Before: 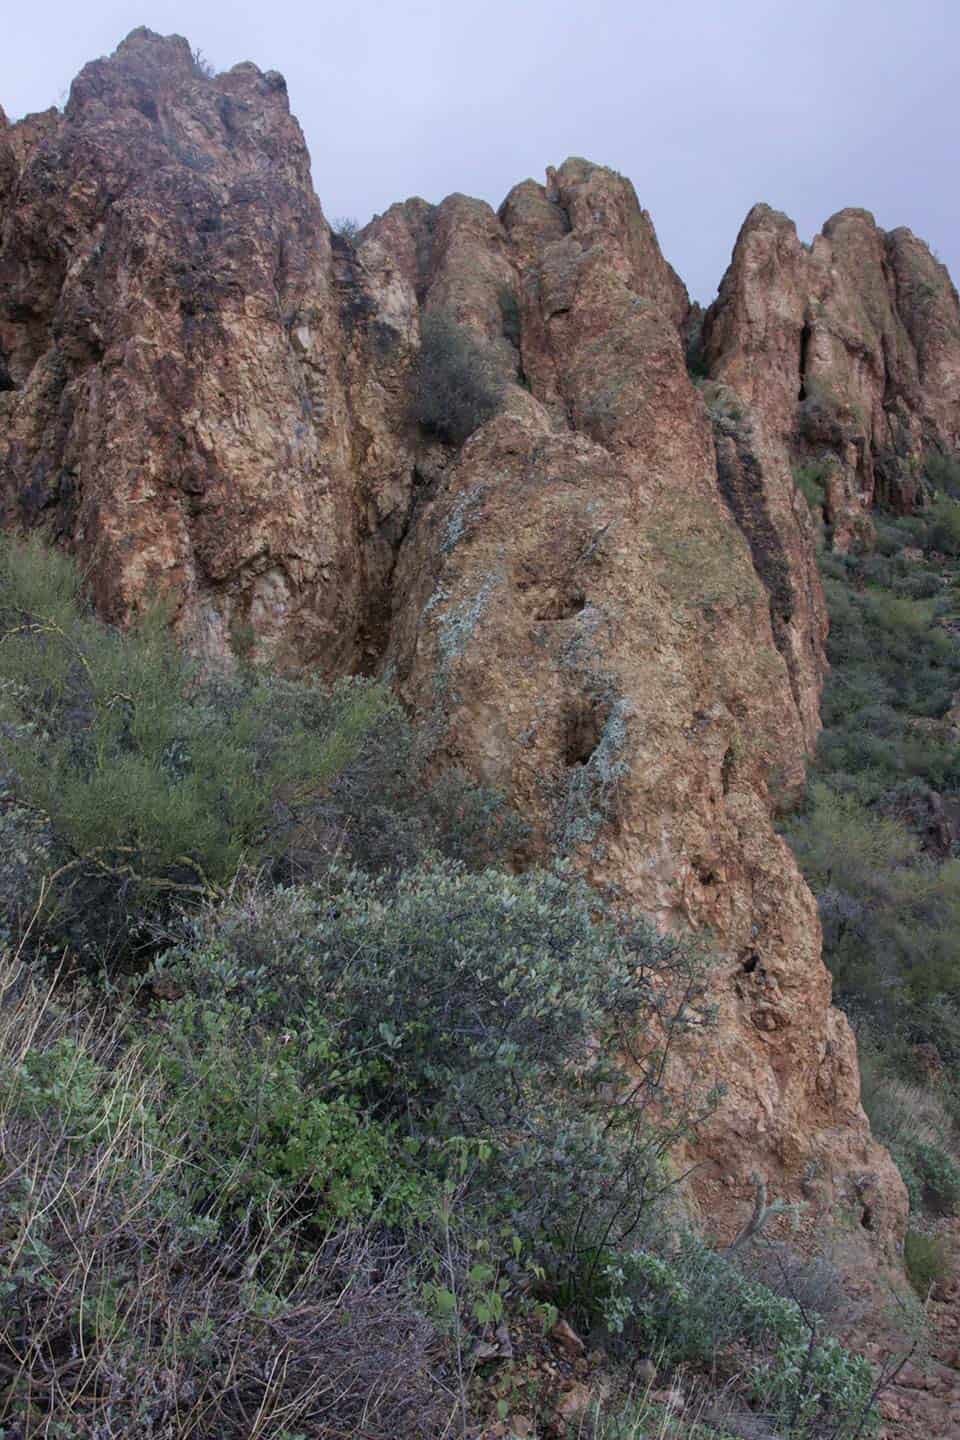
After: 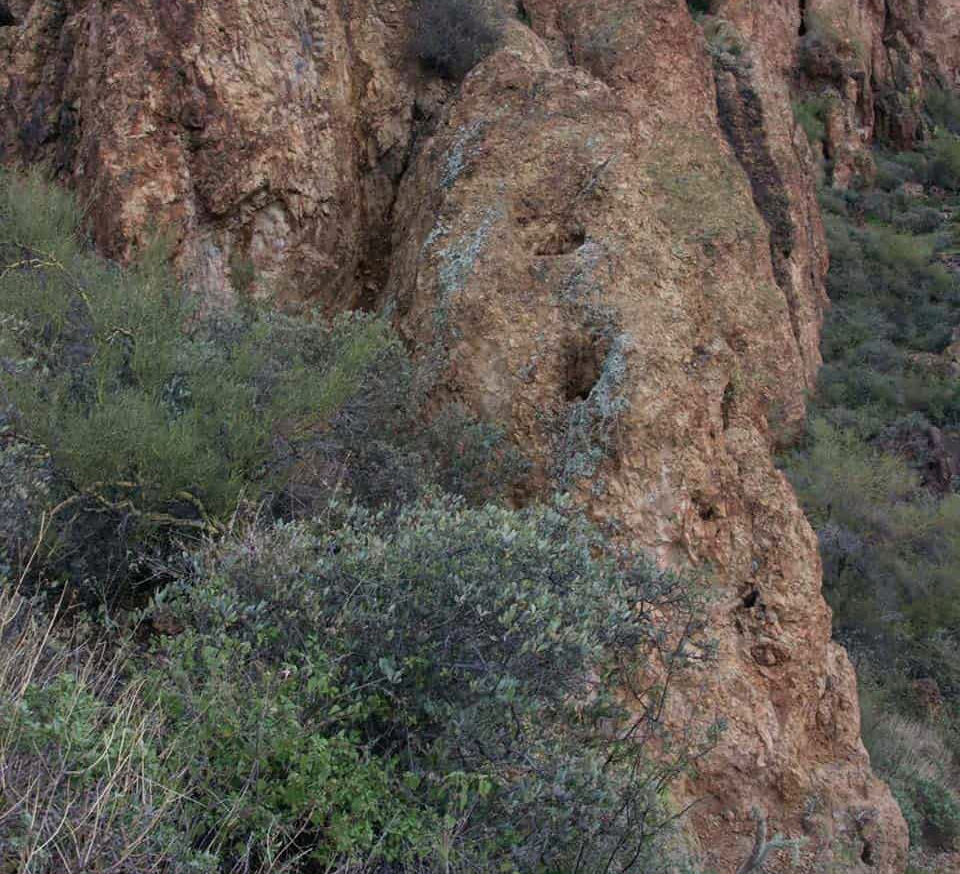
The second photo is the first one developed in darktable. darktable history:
white balance: red 1.009, blue 0.985
crop and rotate: top 25.357%, bottom 13.942%
